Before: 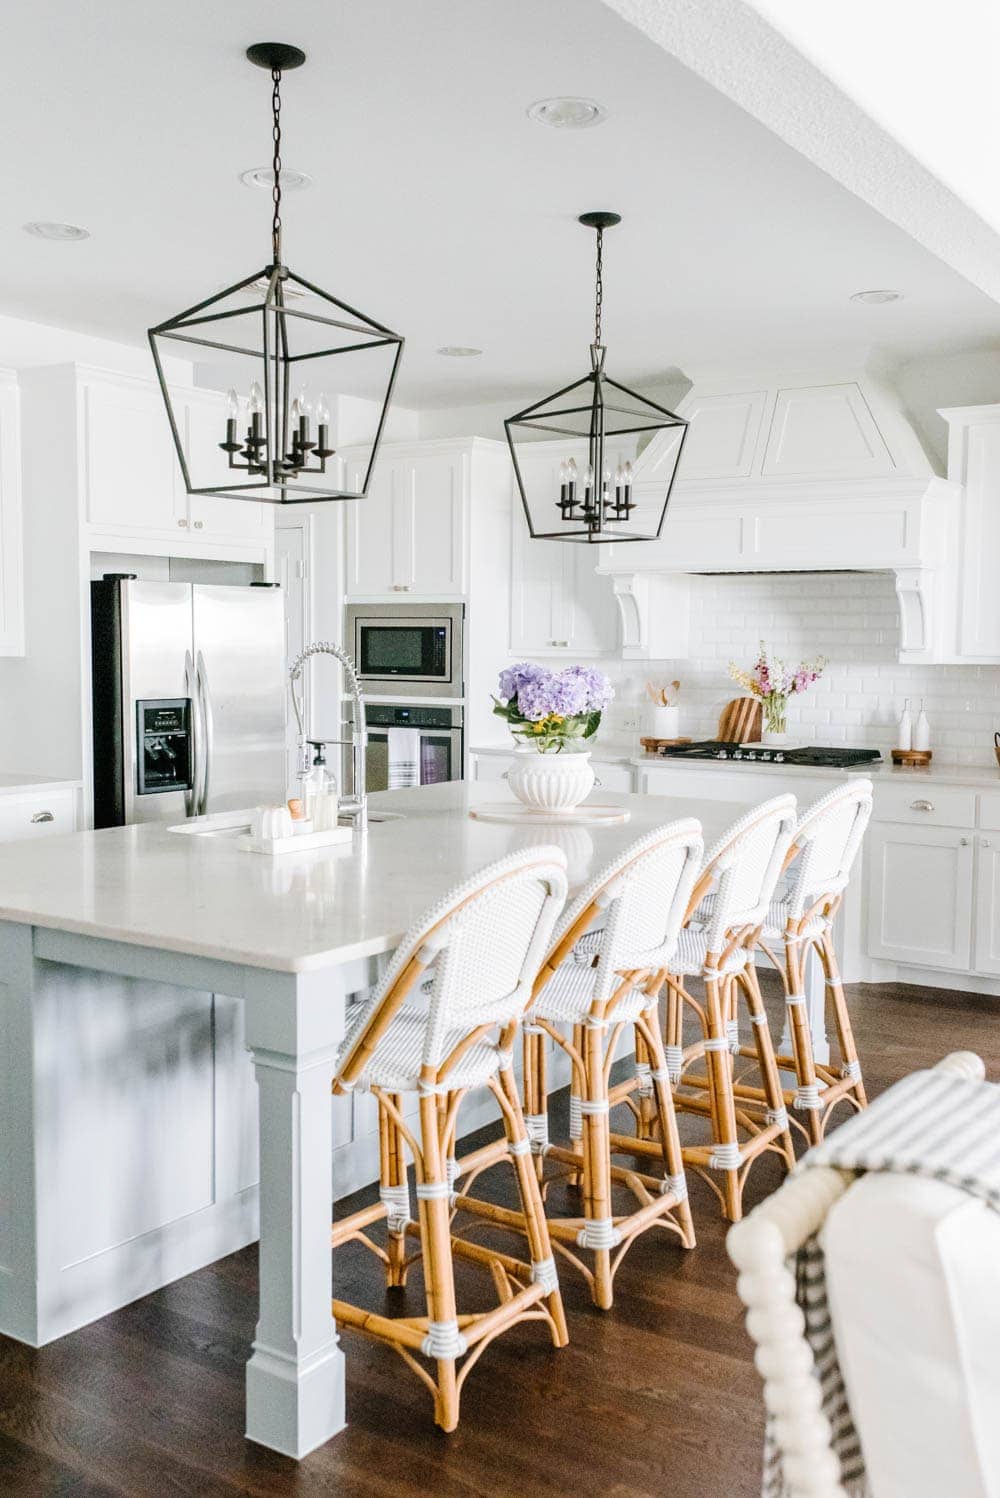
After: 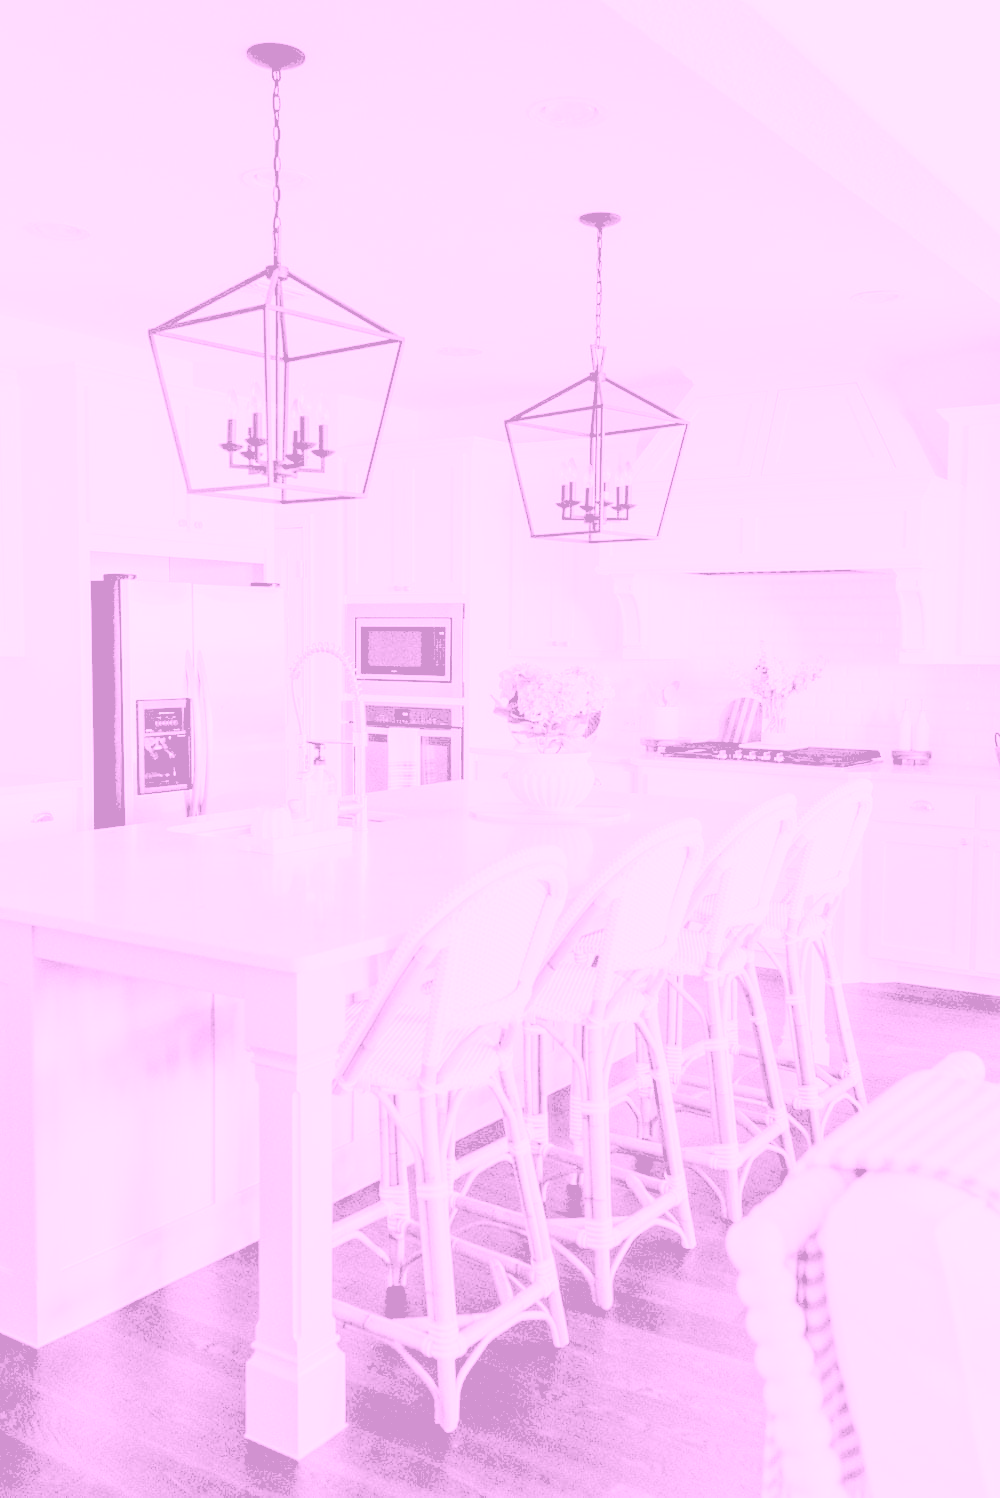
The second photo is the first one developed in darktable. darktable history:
rgb levels: levels [[0.027, 0.429, 0.996], [0, 0.5, 1], [0, 0.5, 1]]
colorize: hue 331.2°, saturation 75%, source mix 30.28%, lightness 70.52%, version 1
